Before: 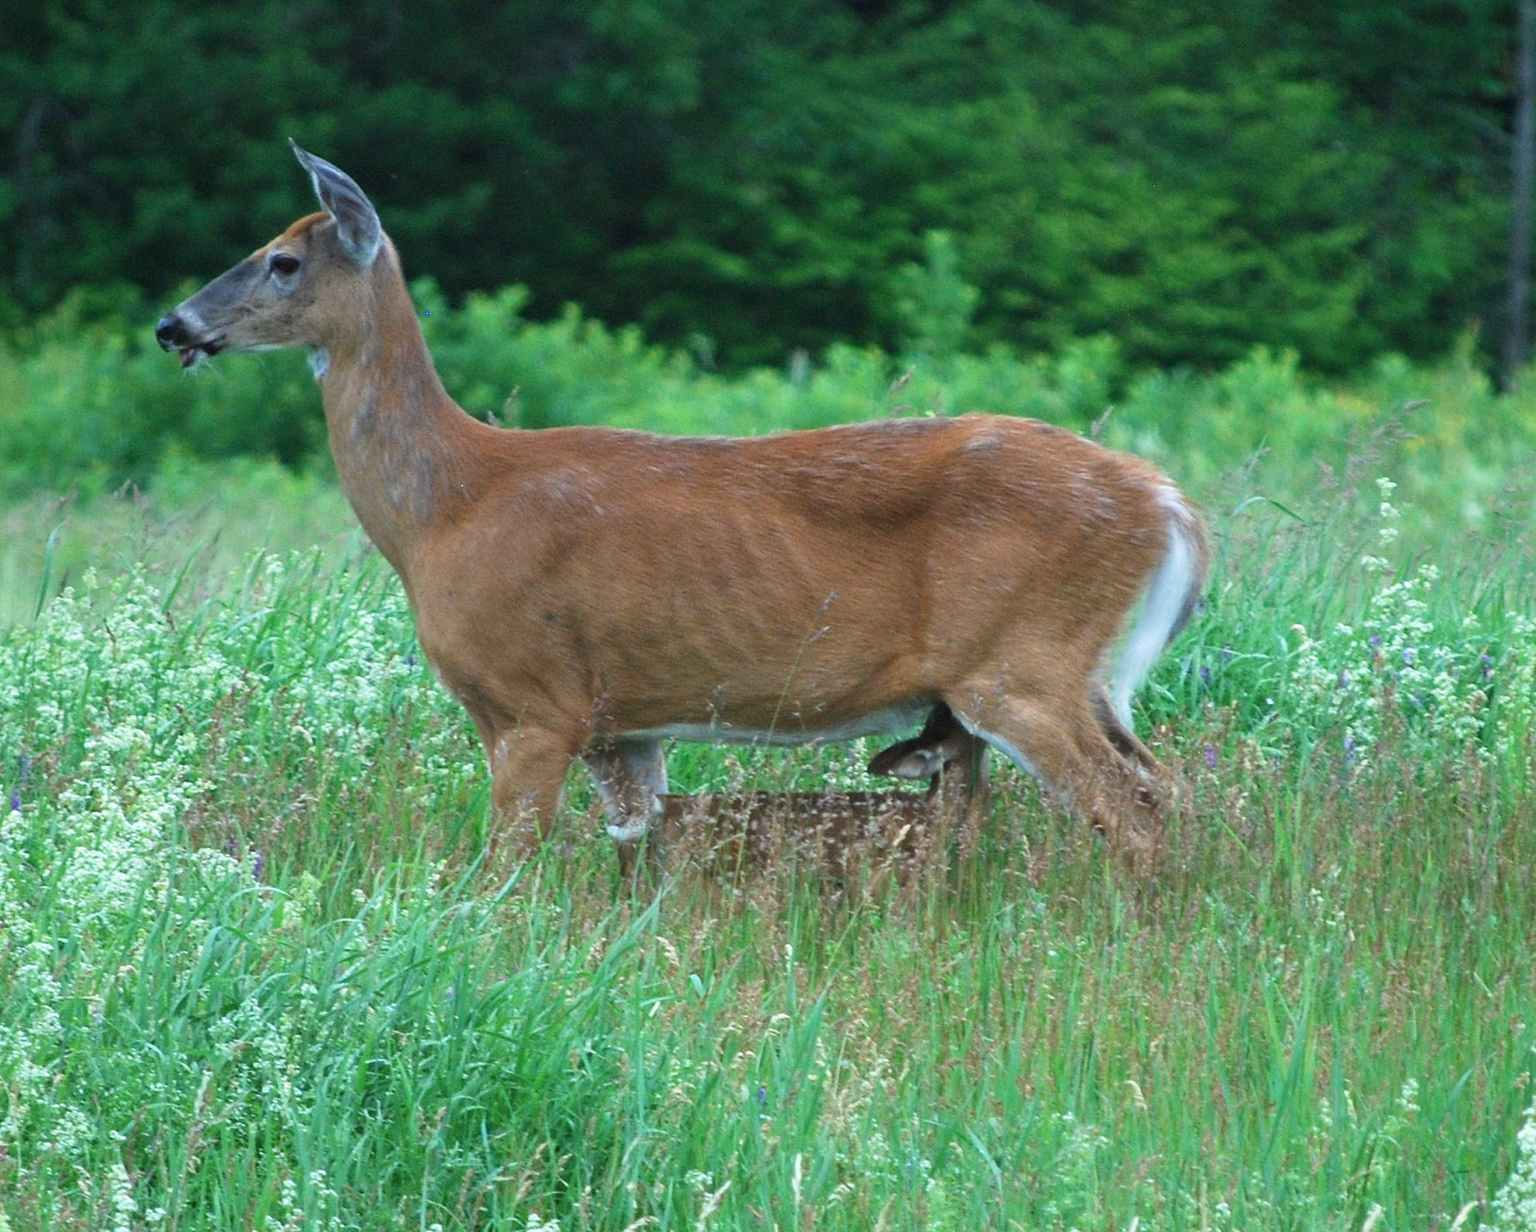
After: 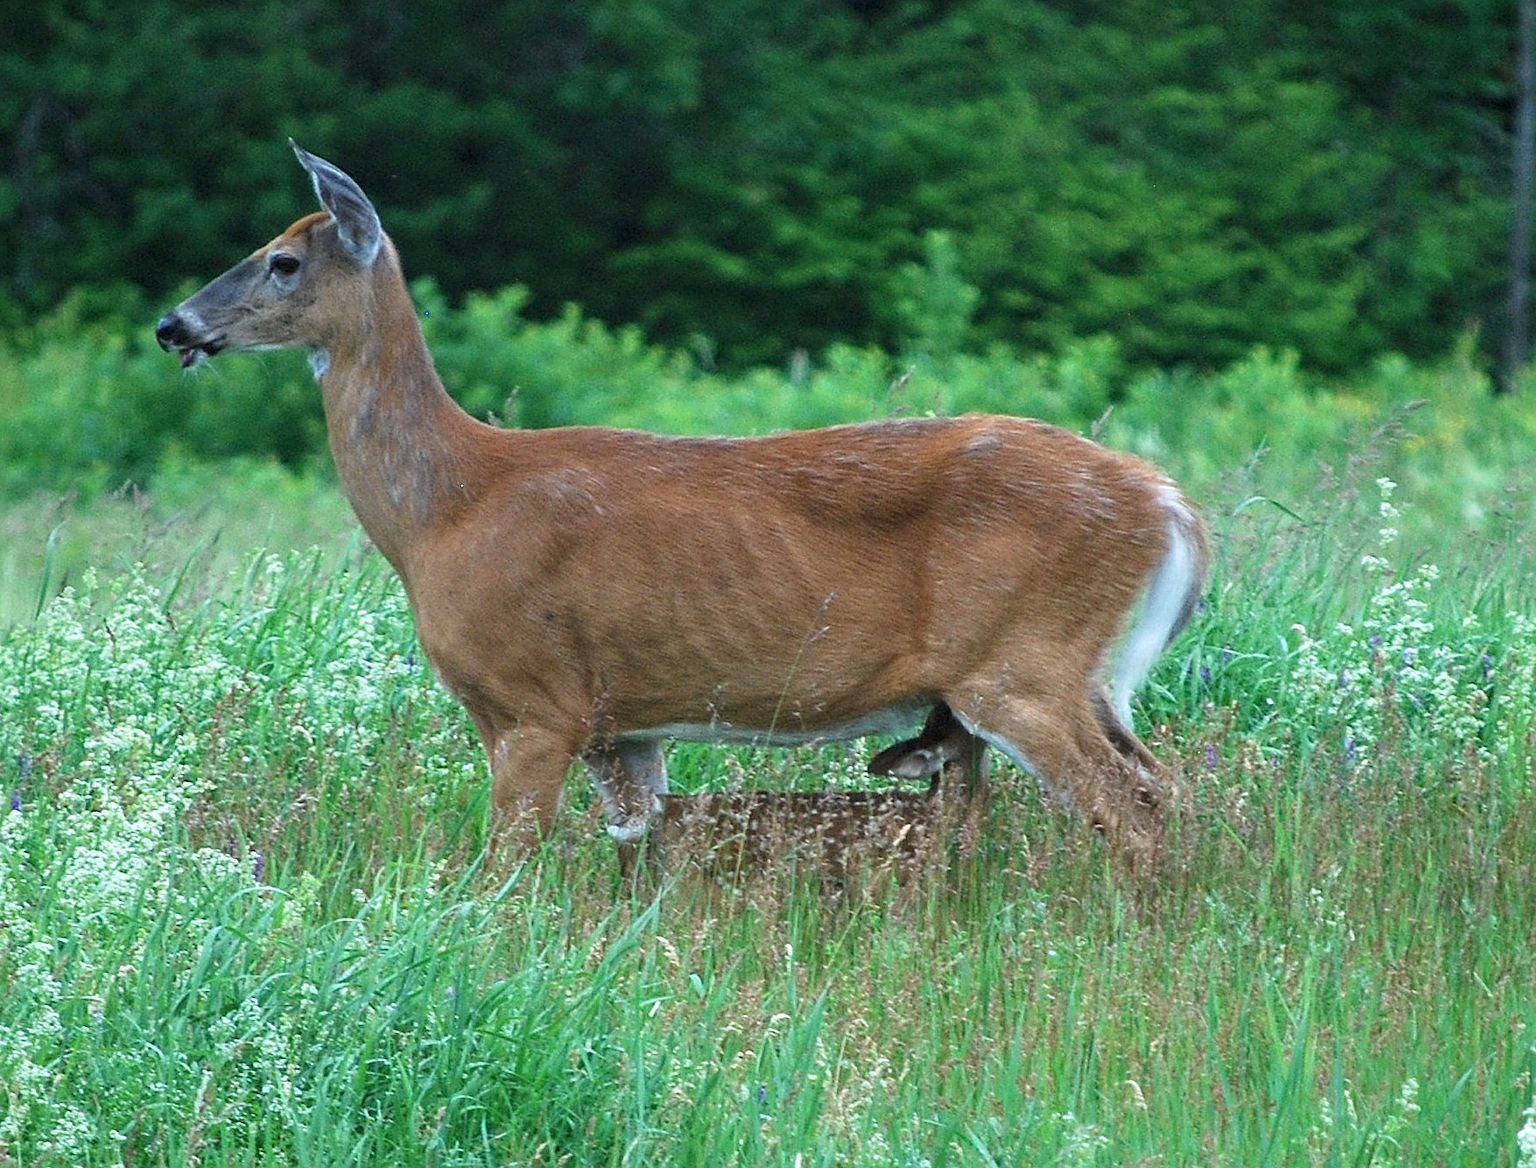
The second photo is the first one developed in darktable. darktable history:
sharpen: on, module defaults
crop and rotate: top 0%, bottom 5.097%
local contrast: highlights 100%, shadows 100%, detail 120%, midtone range 0.2
